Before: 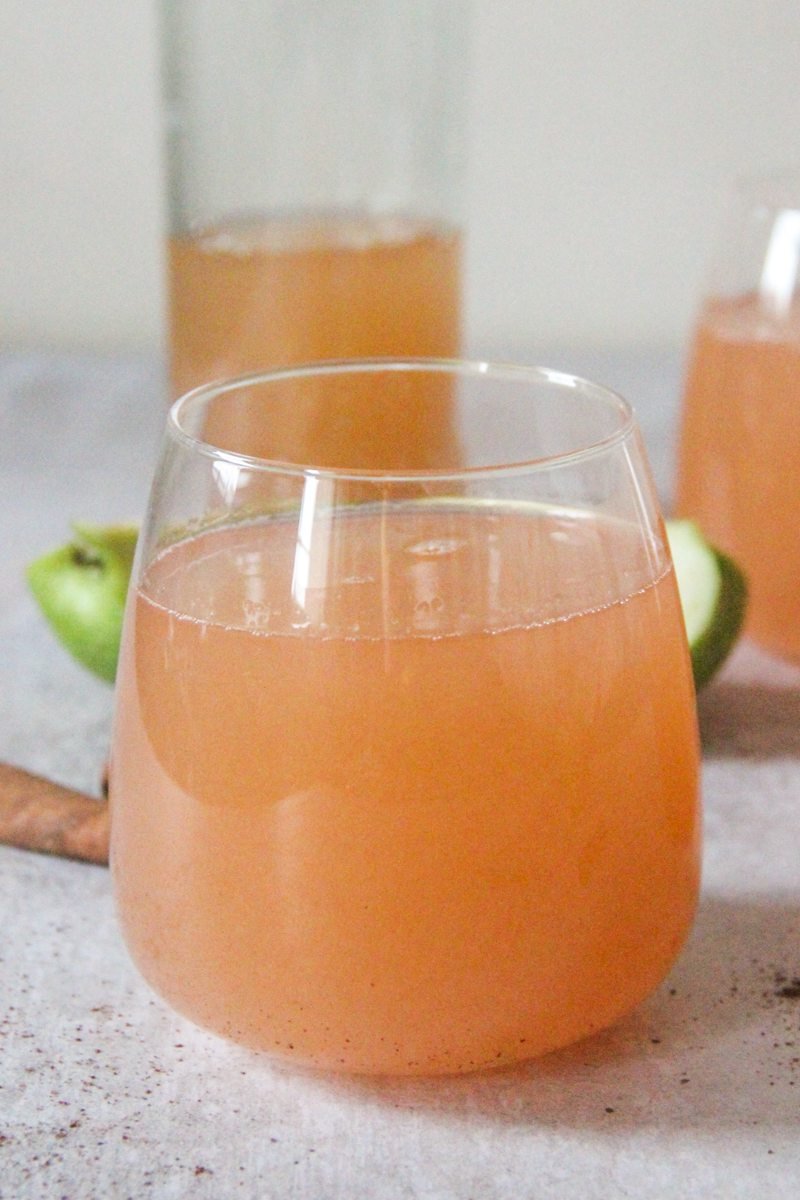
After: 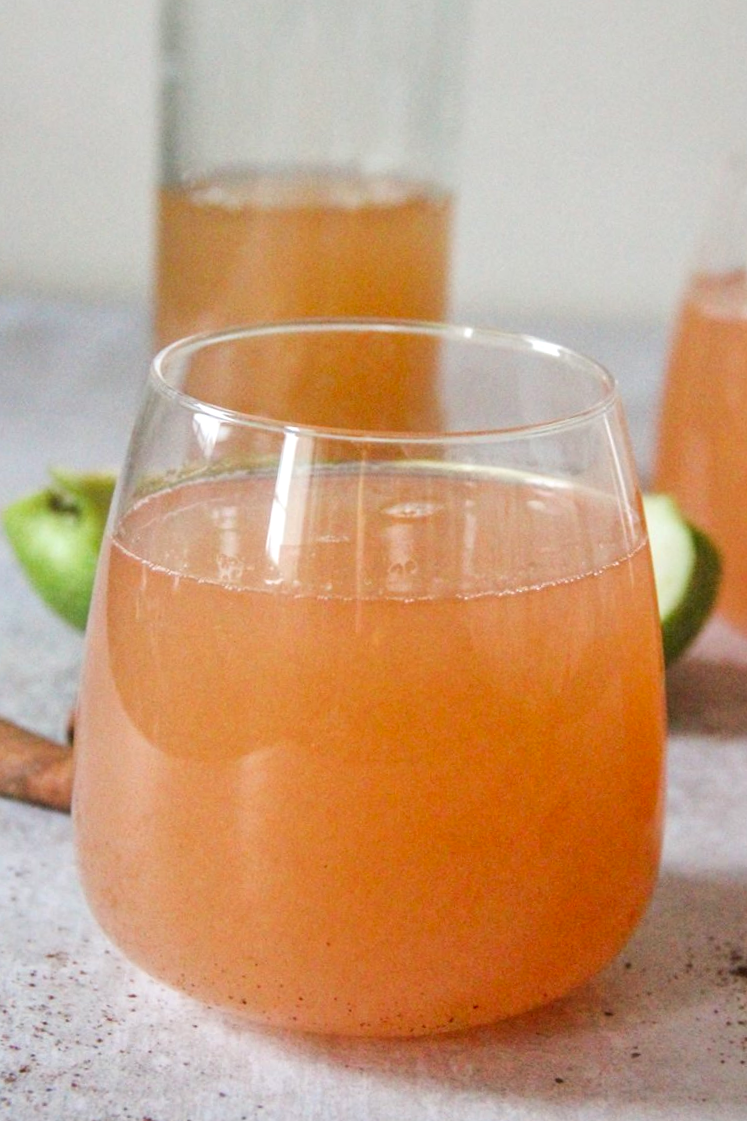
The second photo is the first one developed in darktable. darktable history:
local contrast: mode bilateral grid, contrast 20, coarseness 49, detail 120%, midtone range 0.2
contrast brightness saturation: brightness -0.027, saturation 0.364
crop and rotate: angle -2.71°
color zones: curves: ch0 [(0, 0.5) (0.143, 0.5) (0.286, 0.5) (0.429, 0.504) (0.571, 0.5) (0.714, 0.509) (0.857, 0.5) (1, 0.5)]; ch1 [(0, 0.425) (0.143, 0.425) (0.286, 0.375) (0.429, 0.405) (0.571, 0.5) (0.714, 0.47) (0.857, 0.425) (1, 0.435)]; ch2 [(0, 0.5) (0.143, 0.5) (0.286, 0.5) (0.429, 0.517) (0.571, 0.5) (0.714, 0.51) (0.857, 0.5) (1, 0.5)]
